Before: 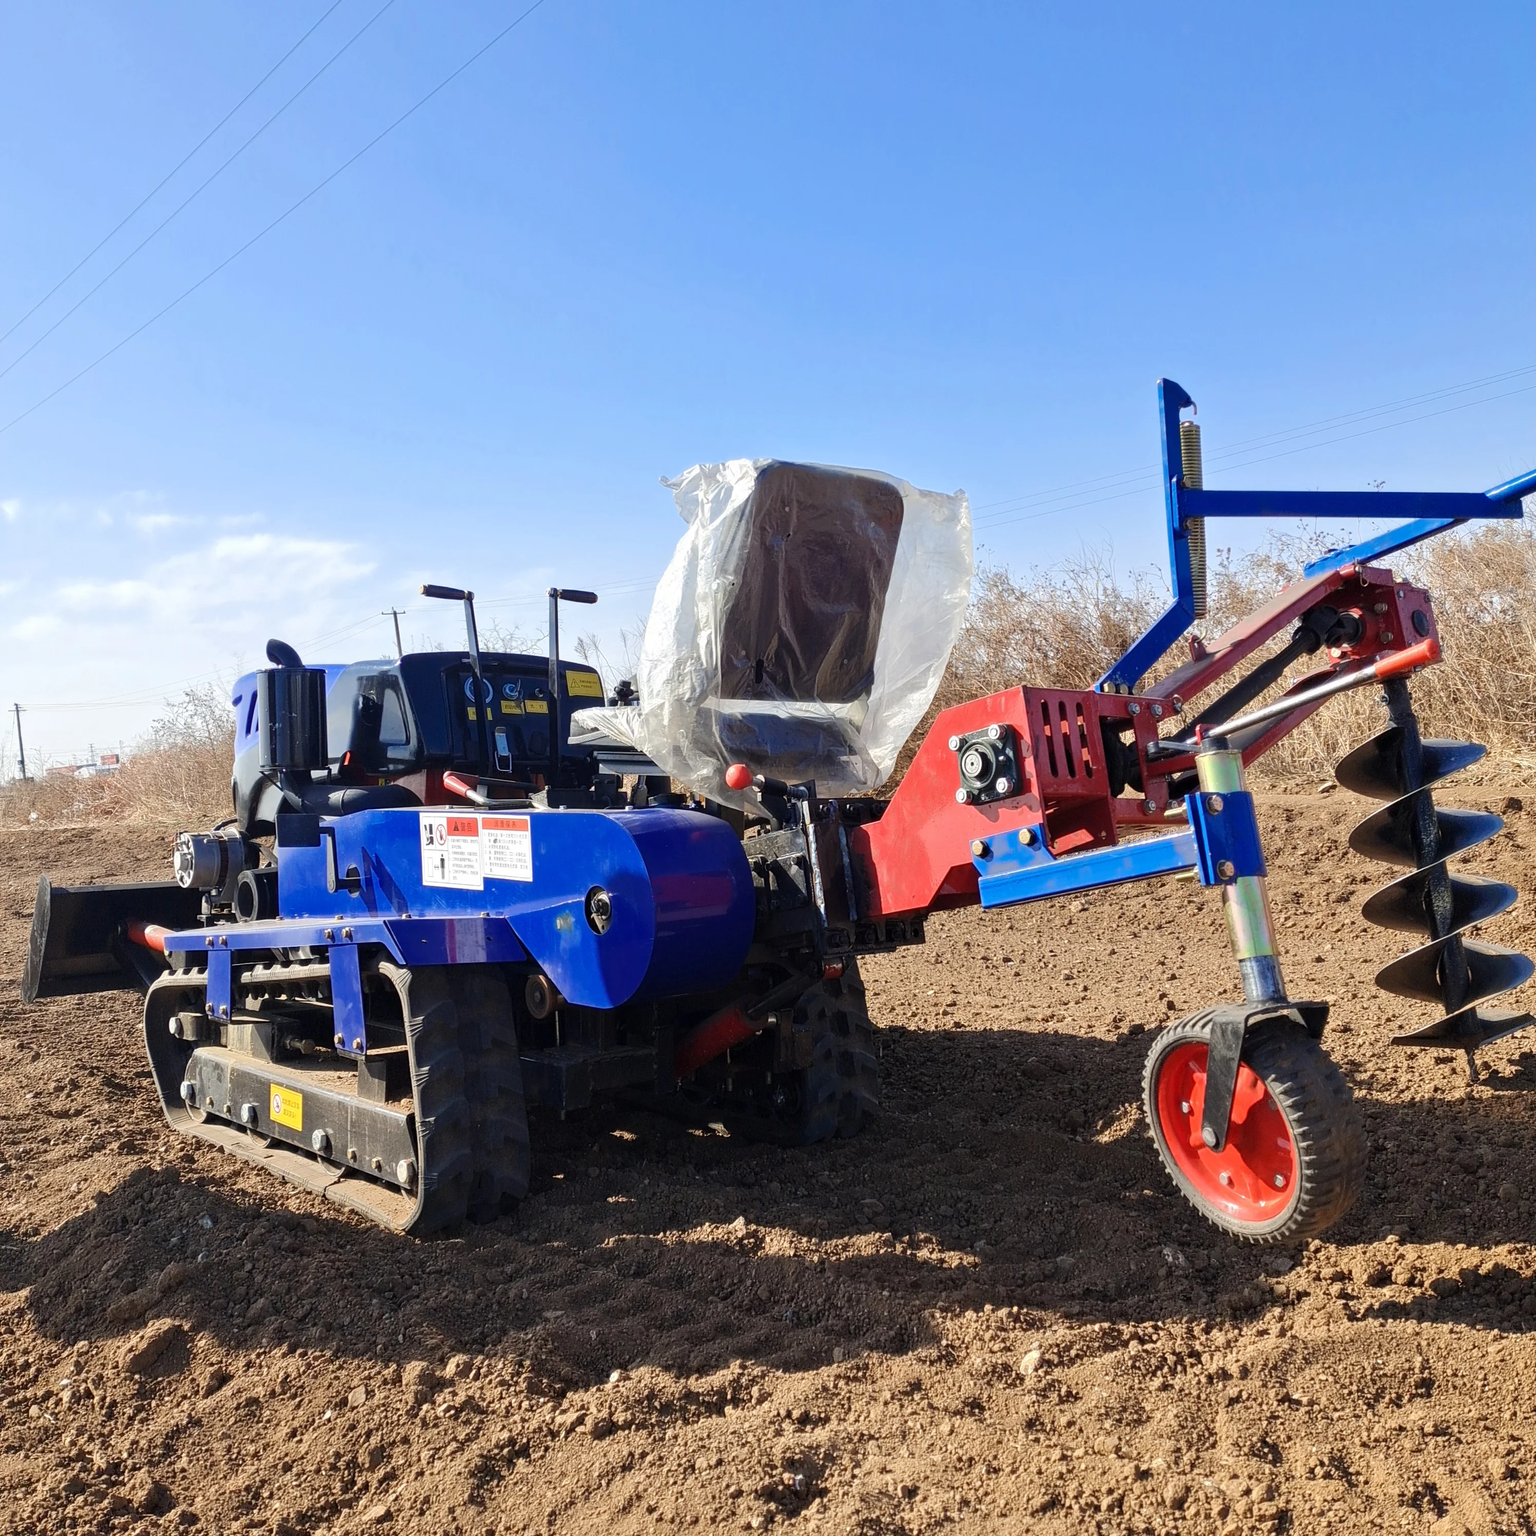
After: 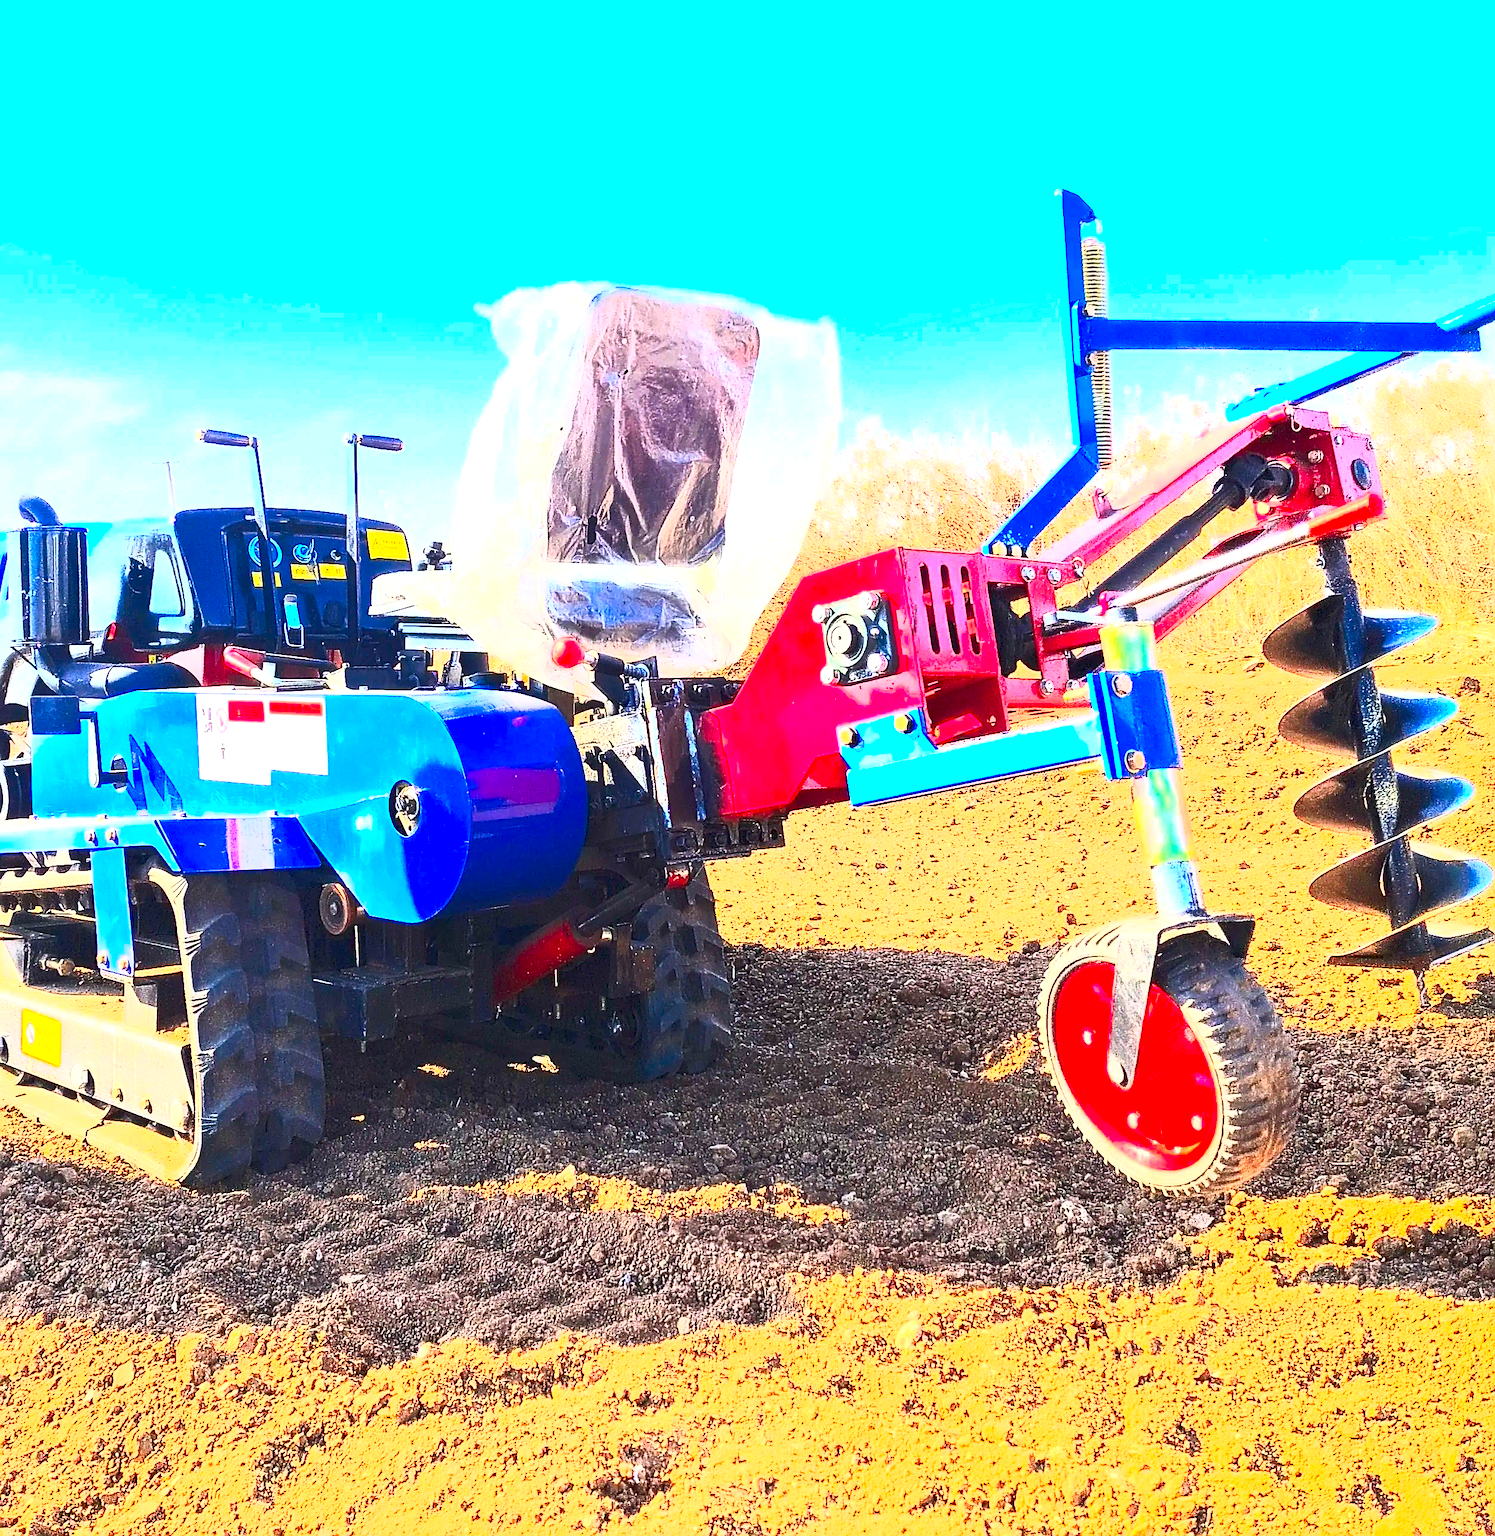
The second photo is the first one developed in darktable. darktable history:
contrast brightness saturation: contrast 0.824, brightness 0.604, saturation 0.588
exposure: black level correction 0, exposure 2.107 EV, compensate highlight preservation false
crop: left 16.357%, top 14.084%
sharpen: radius 1.361, amount 1.239, threshold 0.605
